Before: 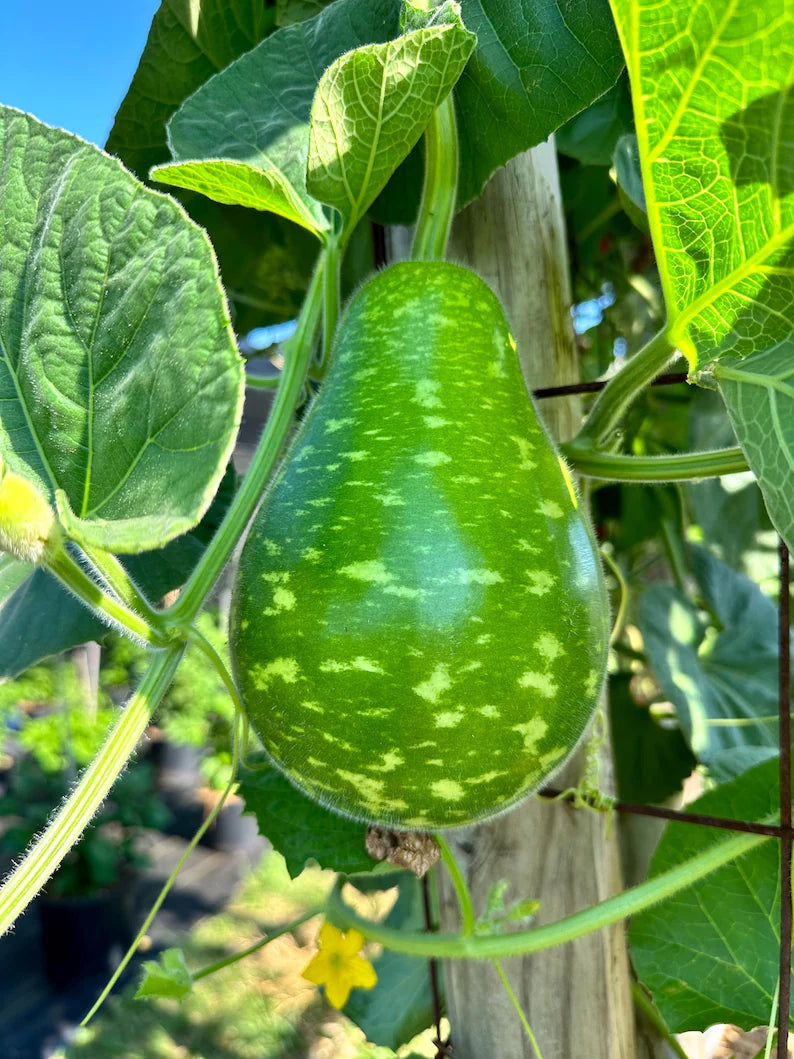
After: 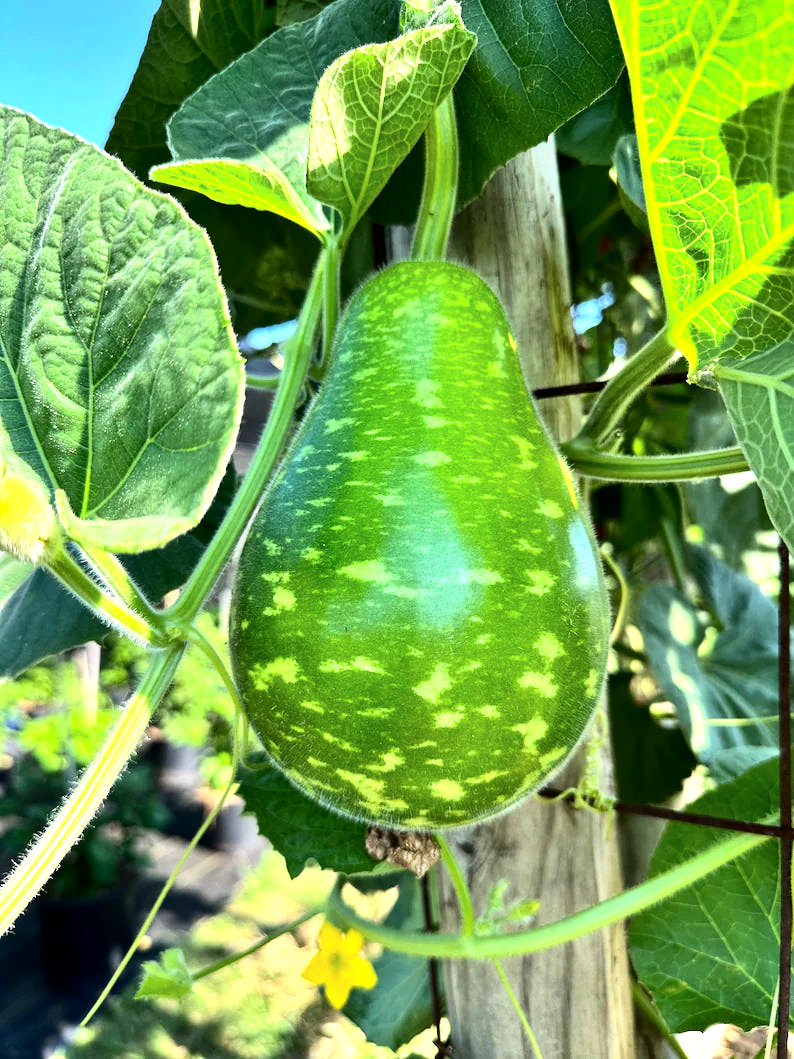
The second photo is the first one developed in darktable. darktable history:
tone curve: curves: ch0 [(0, 0) (0.004, 0.002) (0.02, 0.013) (0.218, 0.218) (0.664, 0.718) (0.832, 0.873) (1, 1)], color space Lab, independent channels, preserve colors none
tone equalizer: -8 EV -0.763 EV, -7 EV -0.694 EV, -6 EV -0.624 EV, -5 EV -0.422 EV, -3 EV 0.371 EV, -2 EV 0.6 EV, -1 EV 0.684 EV, +0 EV 0.73 EV, edges refinement/feathering 500, mask exposure compensation -1.57 EV, preserve details no
shadows and highlights: shadows 36.82, highlights -26.82, soften with gaussian
